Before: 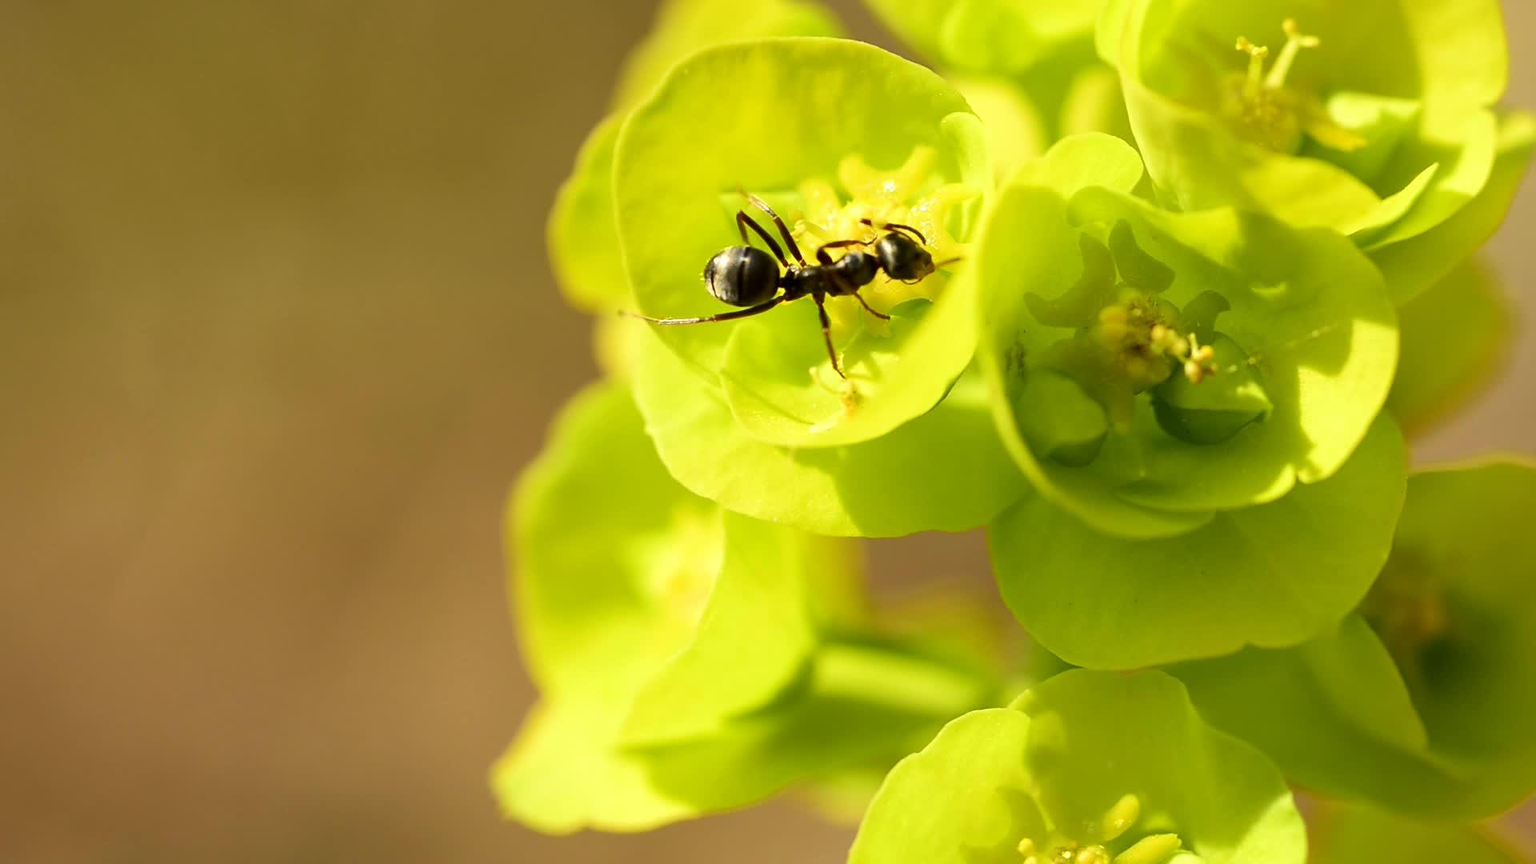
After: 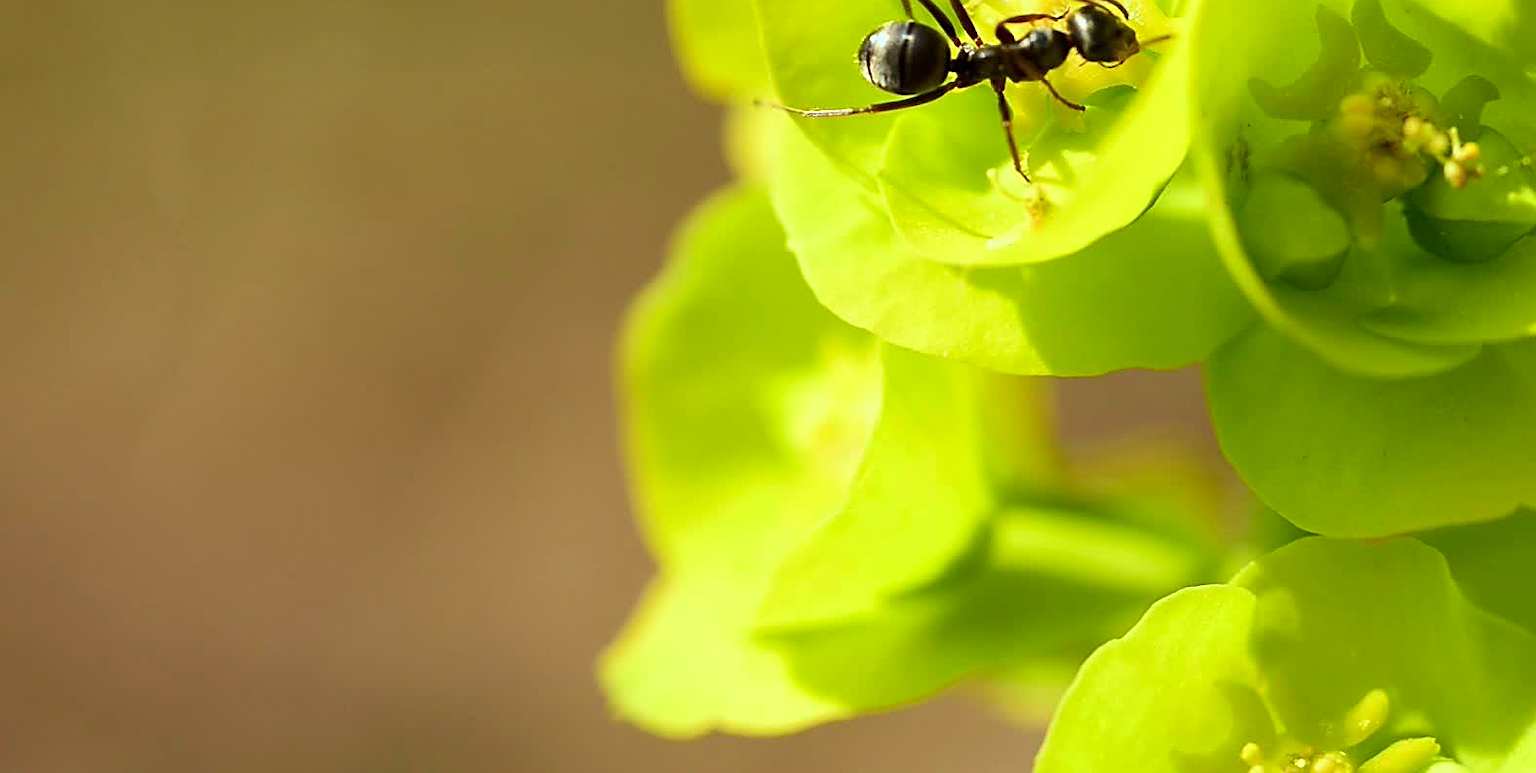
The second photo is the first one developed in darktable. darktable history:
sharpen: on, module defaults
color calibration: output R [0.972, 0.068, -0.094, 0], output G [-0.178, 1.216, -0.086, 0], output B [0.095, -0.136, 0.98, 0], illuminant custom, x 0.371, y 0.381, temperature 4283.16 K
crop: top 26.531%, right 17.959%
